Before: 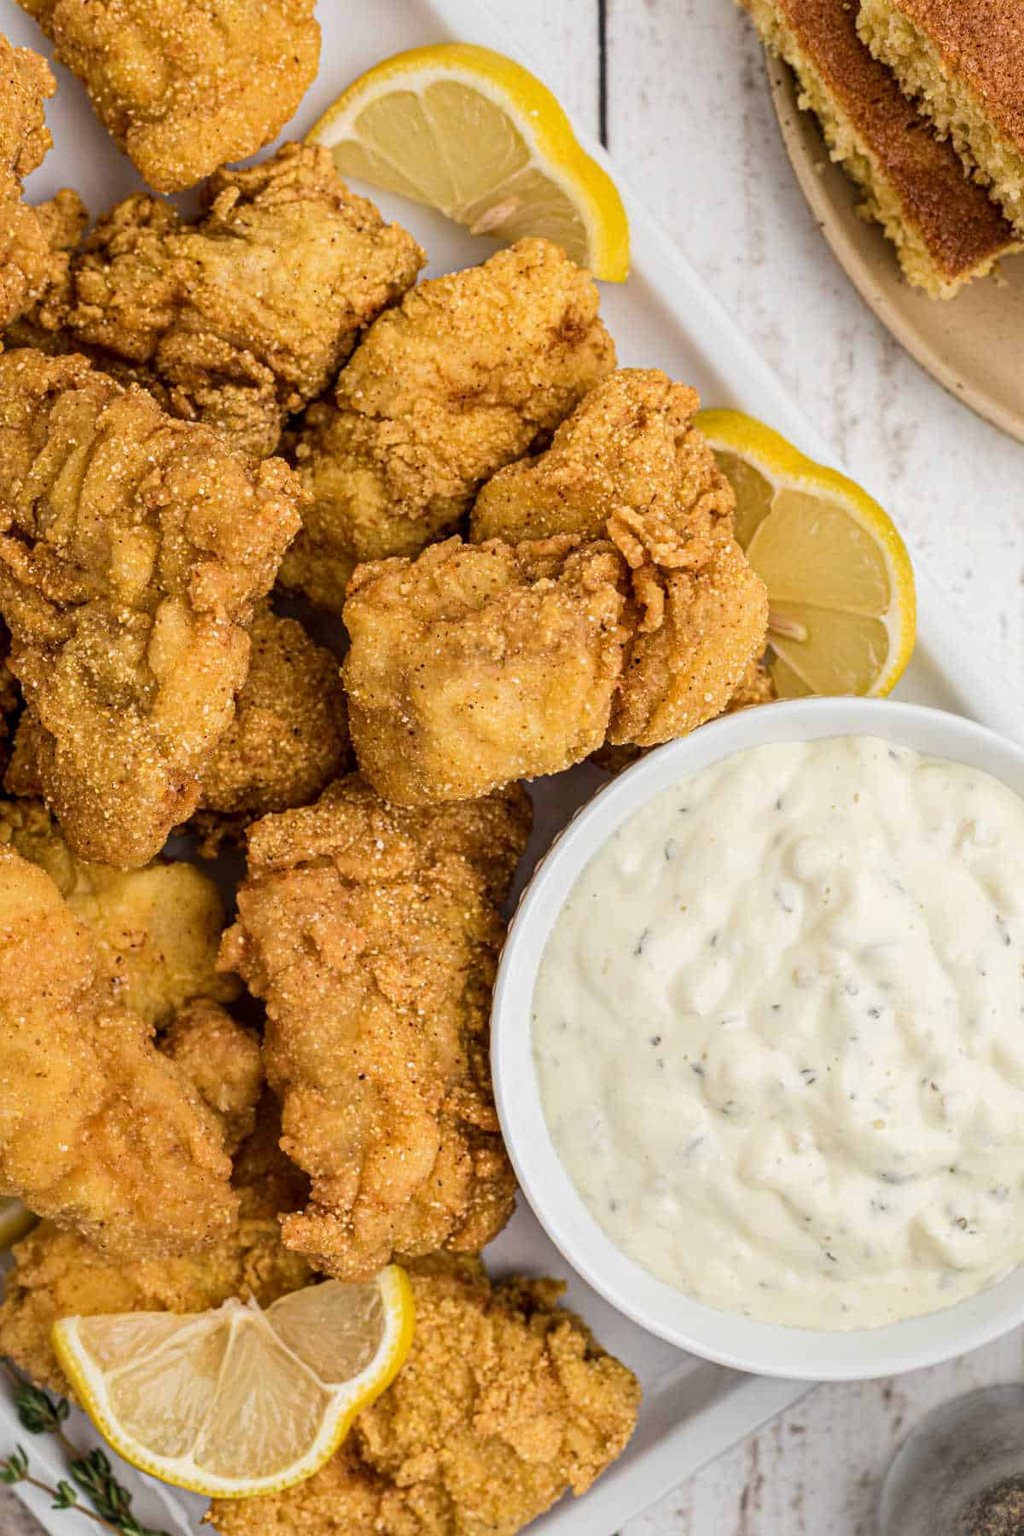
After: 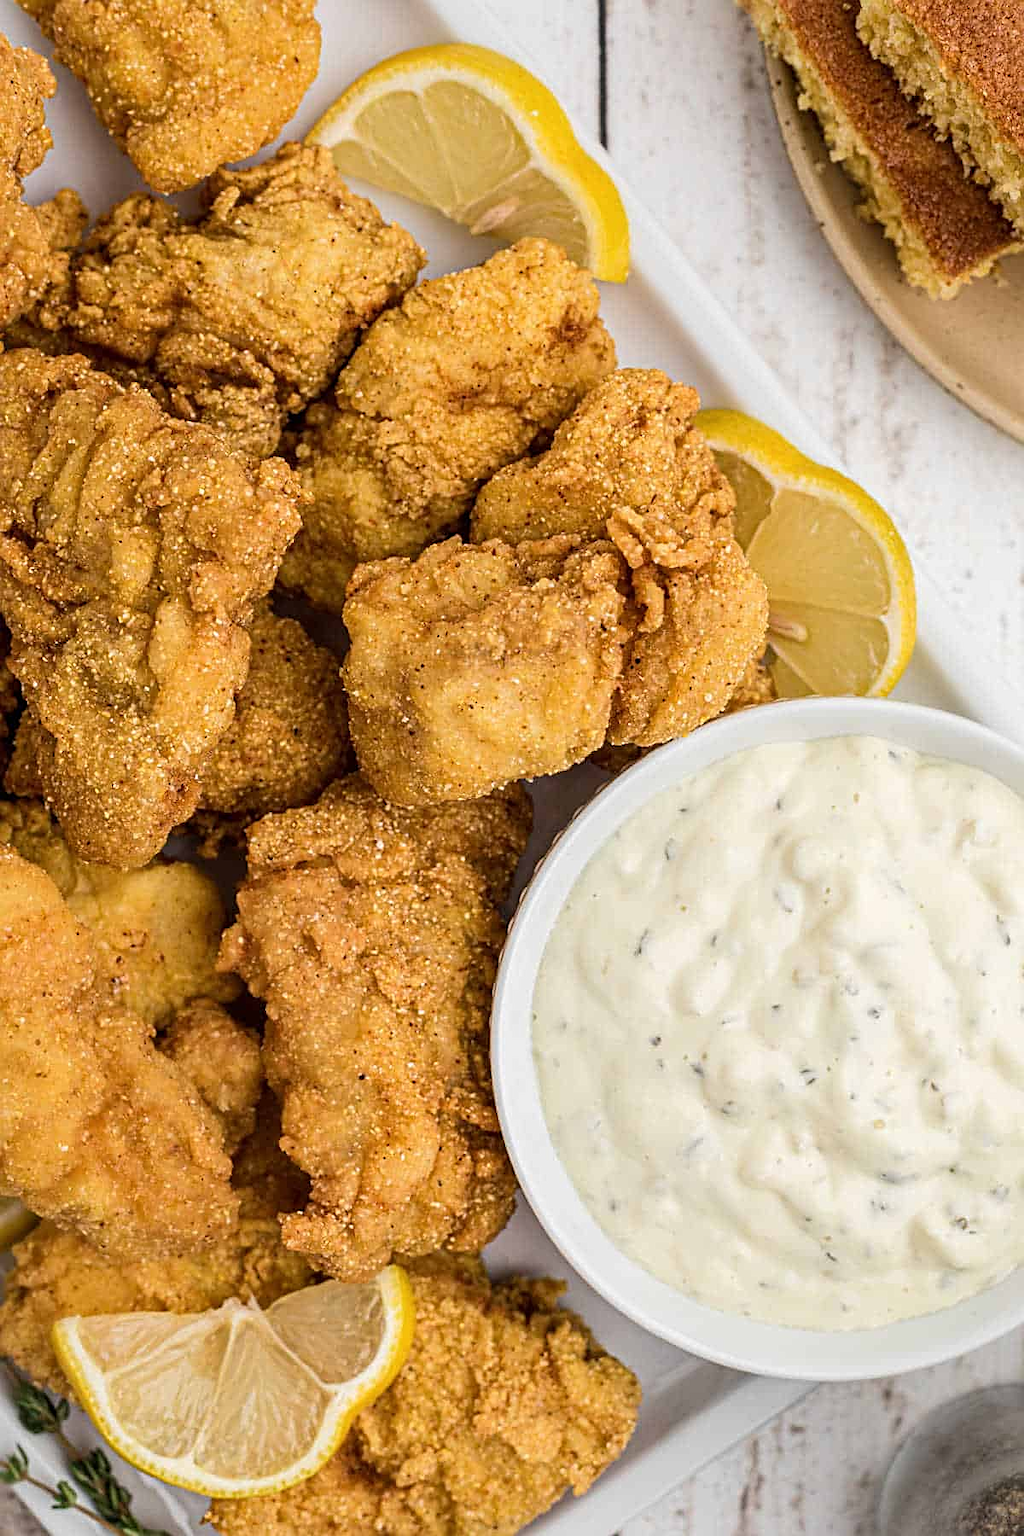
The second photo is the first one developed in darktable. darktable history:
sharpen: on, module defaults
shadows and highlights: shadows 12.92, white point adjustment 1.32, highlights -1.31, soften with gaussian
